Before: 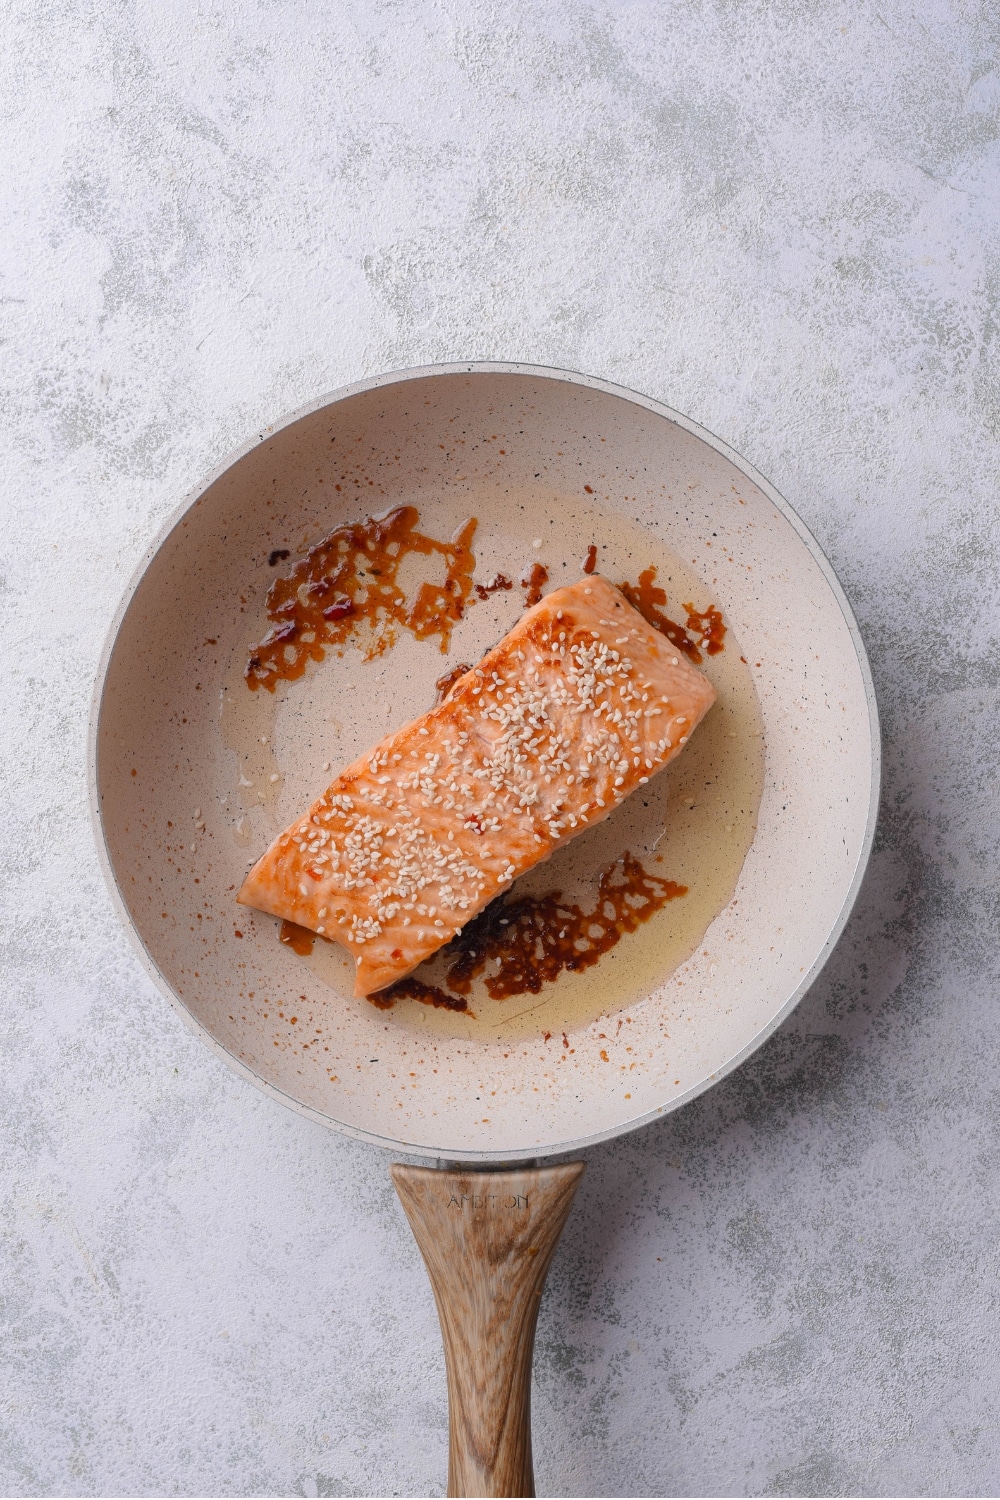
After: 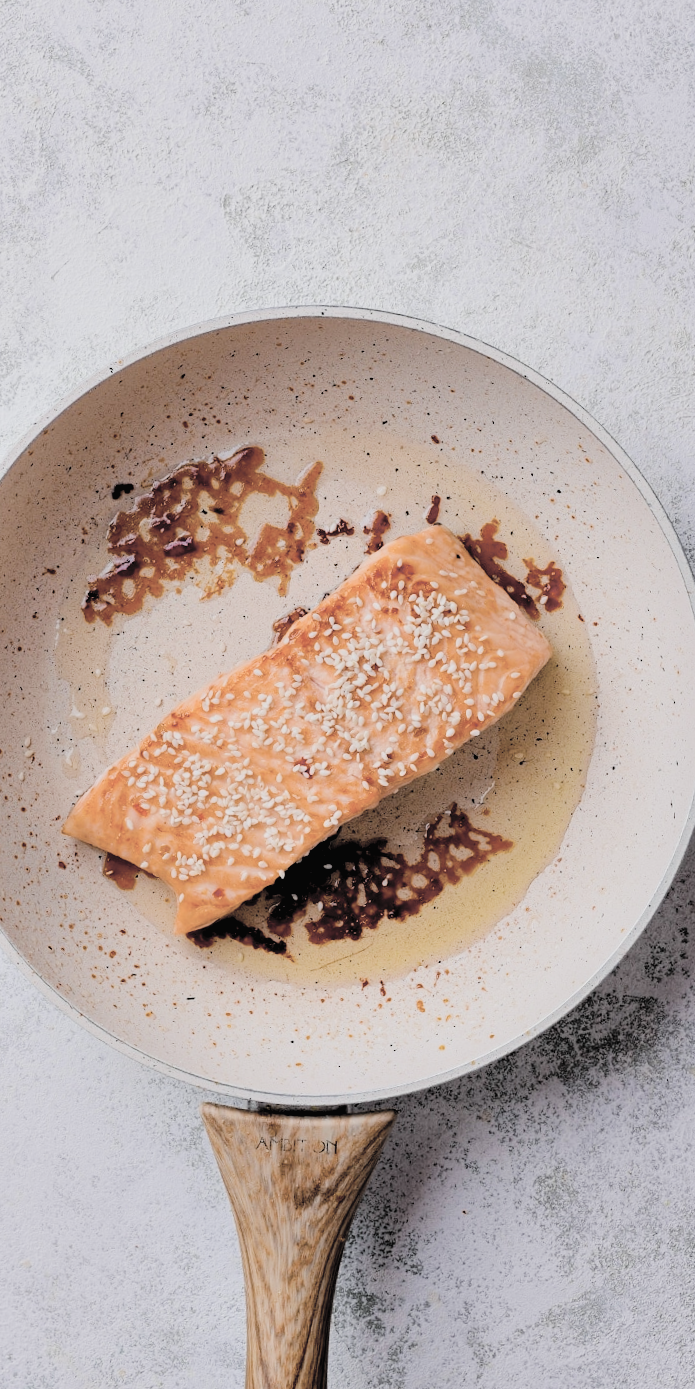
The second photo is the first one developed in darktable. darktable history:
crop and rotate: angle -3.07°, left 14.075%, top 0.027%, right 10.923%, bottom 0.053%
contrast equalizer: octaves 7, y [[0.6 ×6], [0.55 ×6], [0 ×6], [0 ×6], [0 ×6]]
filmic rgb: black relative exposure -7.22 EV, white relative exposure 5.35 EV, hardness 3.02
contrast brightness saturation: contrast 0.103, brightness 0.317, saturation 0.146
color balance rgb: shadows lift › hue 86.67°, global offset › hue 171.32°, linear chroma grading › global chroma 14.614%, perceptual saturation grading › global saturation 9.999%, contrast -9.913%
color correction: highlights b* -0.051, saturation 0.549
haze removal: compatibility mode true, adaptive false
